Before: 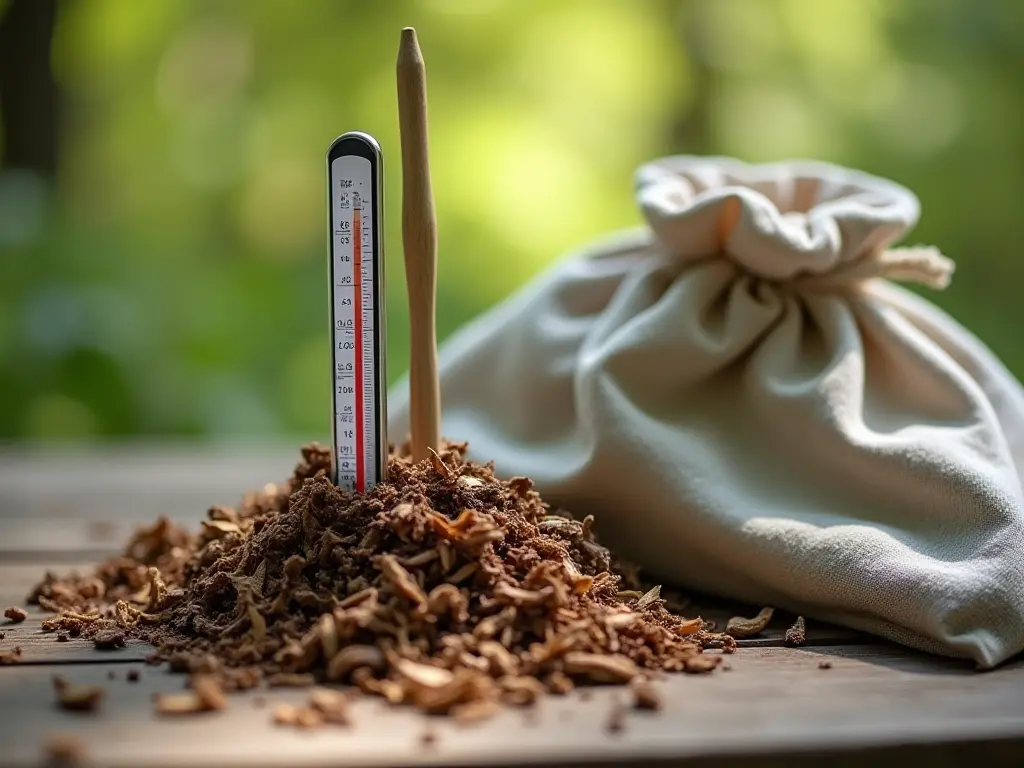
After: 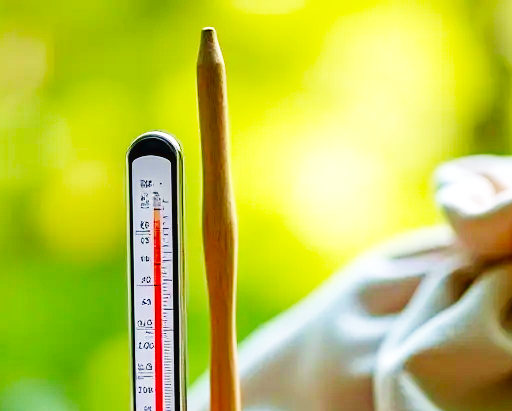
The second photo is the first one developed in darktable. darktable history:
color balance rgb: perceptual saturation grading › global saturation 10%
contrast brightness saturation: saturation 0.18
haze removal: compatibility mode true, adaptive false
crop: left 19.556%, right 30.401%, bottom 46.458%
base curve: curves: ch0 [(0, 0.003) (0.001, 0.002) (0.006, 0.004) (0.02, 0.022) (0.048, 0.086) (0.094, 0.234) (0.162, 0.431) (0.258, 0.629) (0.385, 0.8) (0.548, 0.918) (0.751, 0.988) (1, 1)], preserve colors none
velvia: on, module defaults
